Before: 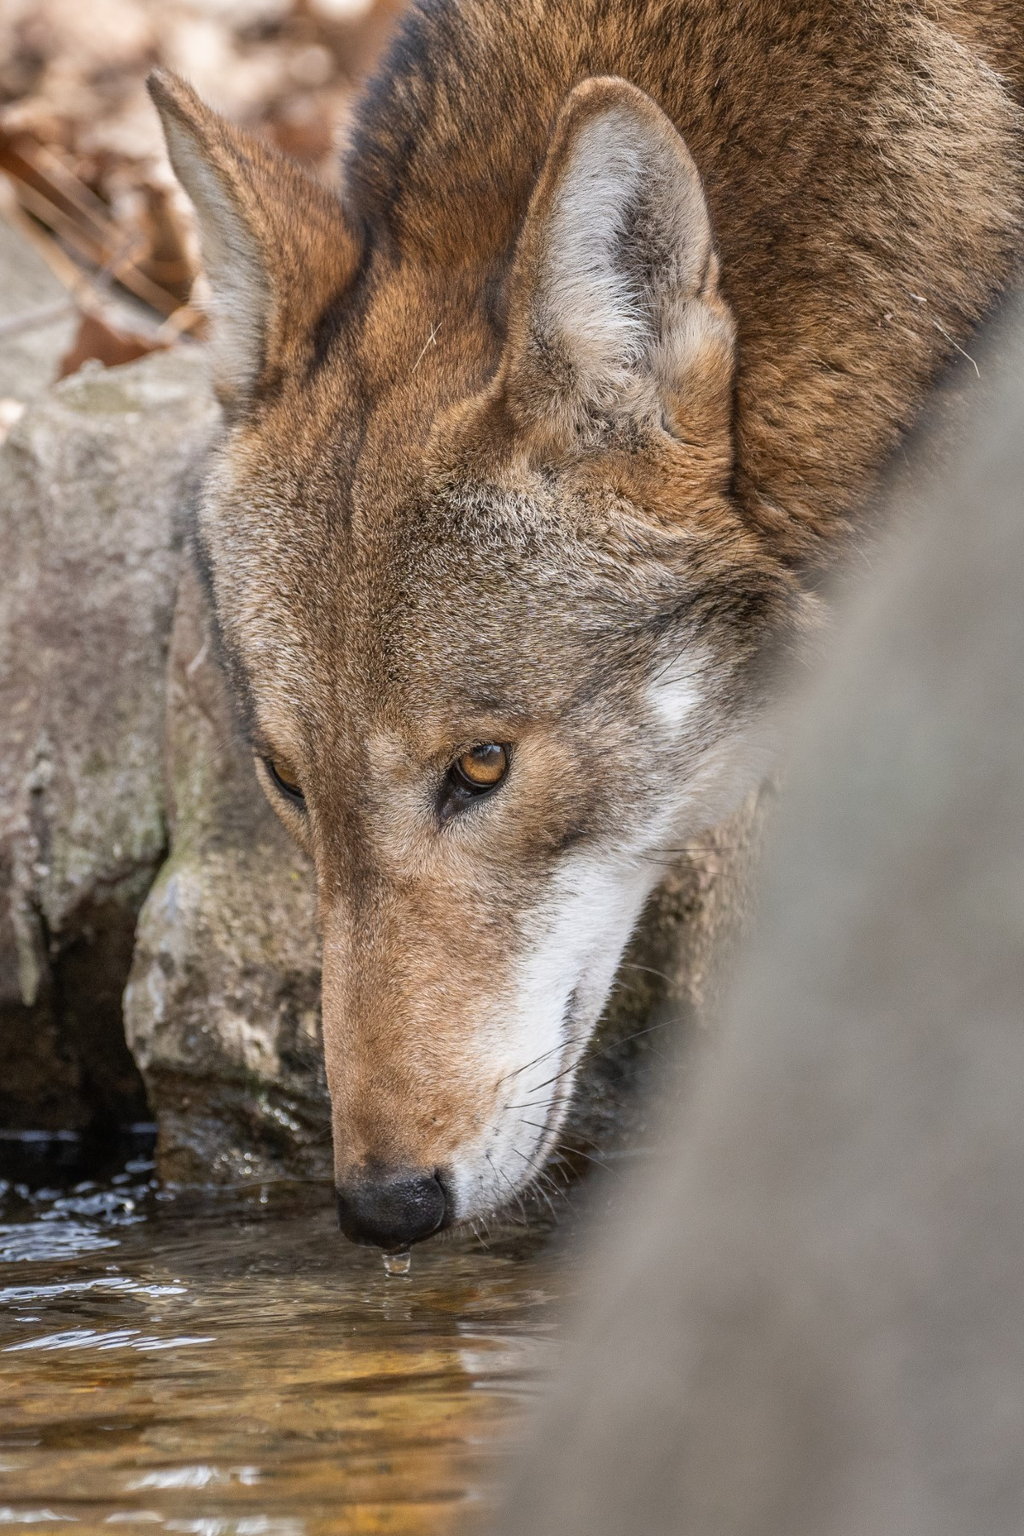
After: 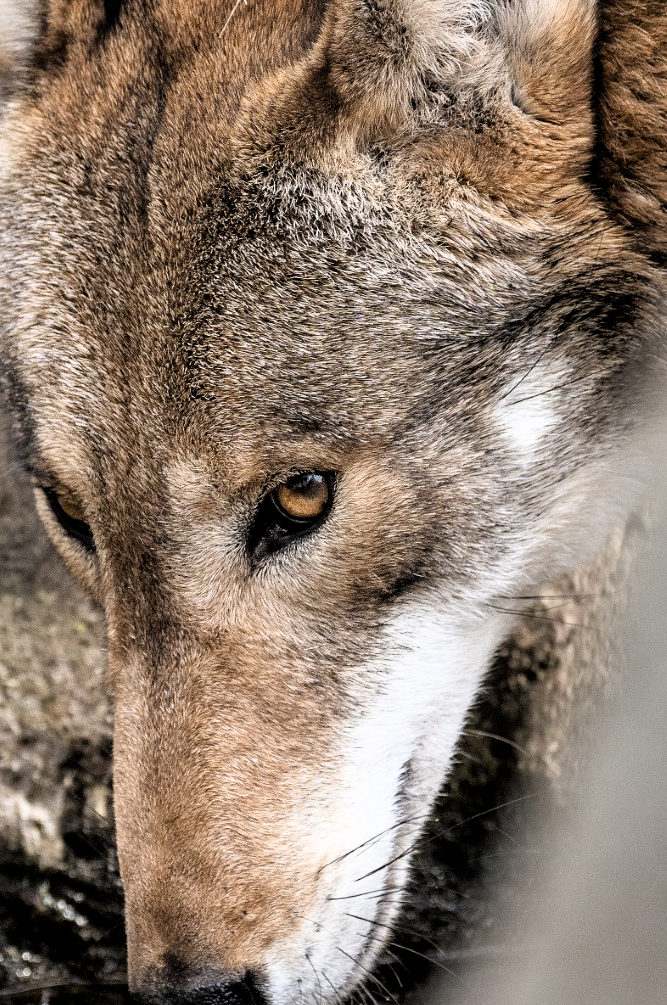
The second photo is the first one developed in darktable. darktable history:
crop and rotate: left 22.006%, top 22.174%, right 22.37%, bottom 21.942%
exposure: black level correction 0.001, compensate exposure bias true, compensate highlight preservation false
filmic rgb: black relative exposure -3.53 EV, white relative exposure 2.28 EV, hardness 3.41
